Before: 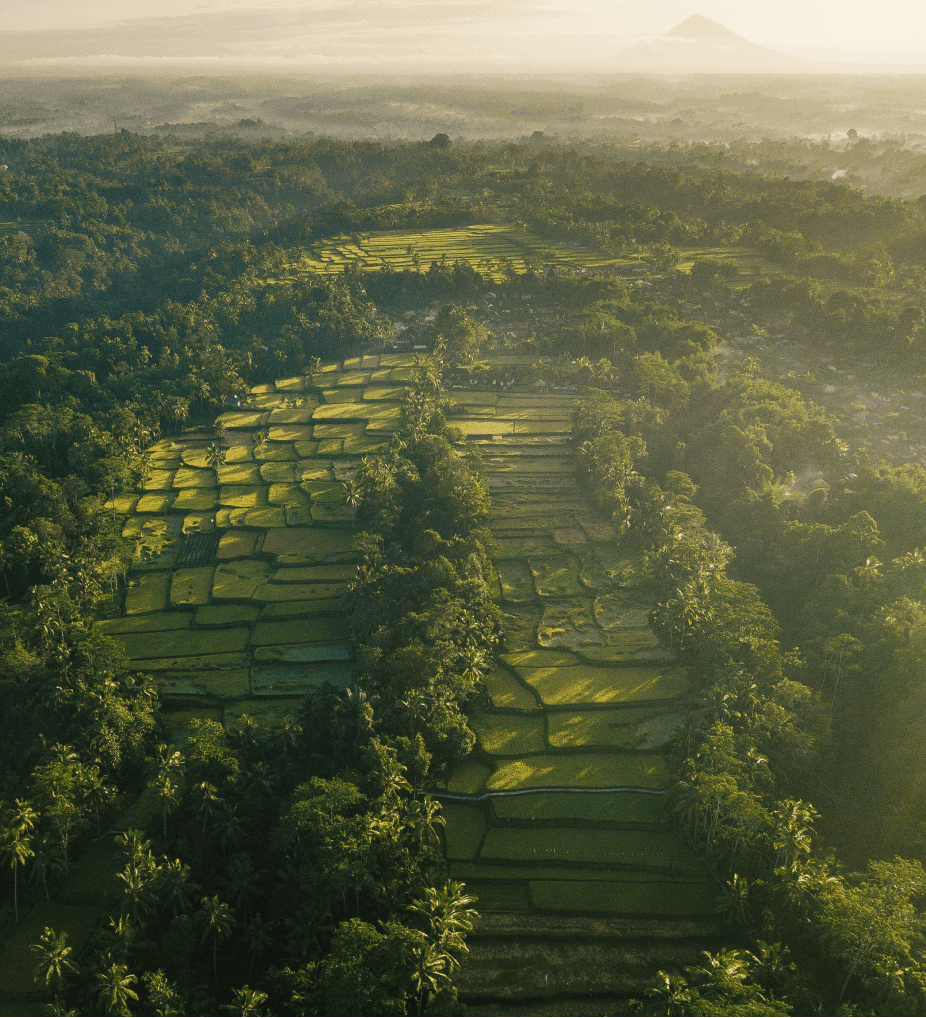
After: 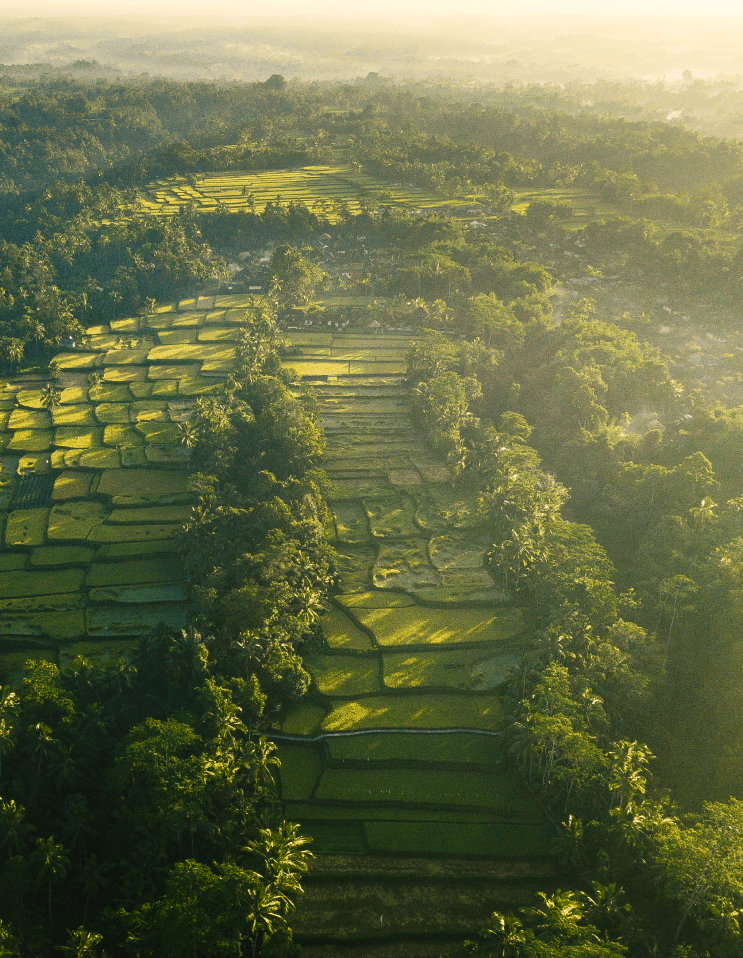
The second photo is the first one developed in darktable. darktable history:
shadows and highlights: shadows -40.43, highlights 64.79, soften with gaussian
crop and rotate: left 17.868%, top 5.889%, right 1.849%
tone equalizer: on, module defaults
color zones: curves: ch0 [(0, 0.5) (0.143, 0.5) (0.286, 0.5) (0.429, 0.5) (0.571, 0.5) (0.714, 0.476) (0.857, 0.5) (1, 0.5)]; ch2 [(0, 0.5) (0.143, 0.5) (0.286, 0.5) (0.429, 0.5) (0.571, 0.5) (0.714, 0.487) (0.857, 0.5) (1, 0.5)], mix -136.47%
contrast brightness saturation: contrast 0.203, brightness 0.17, saturation 0.224
